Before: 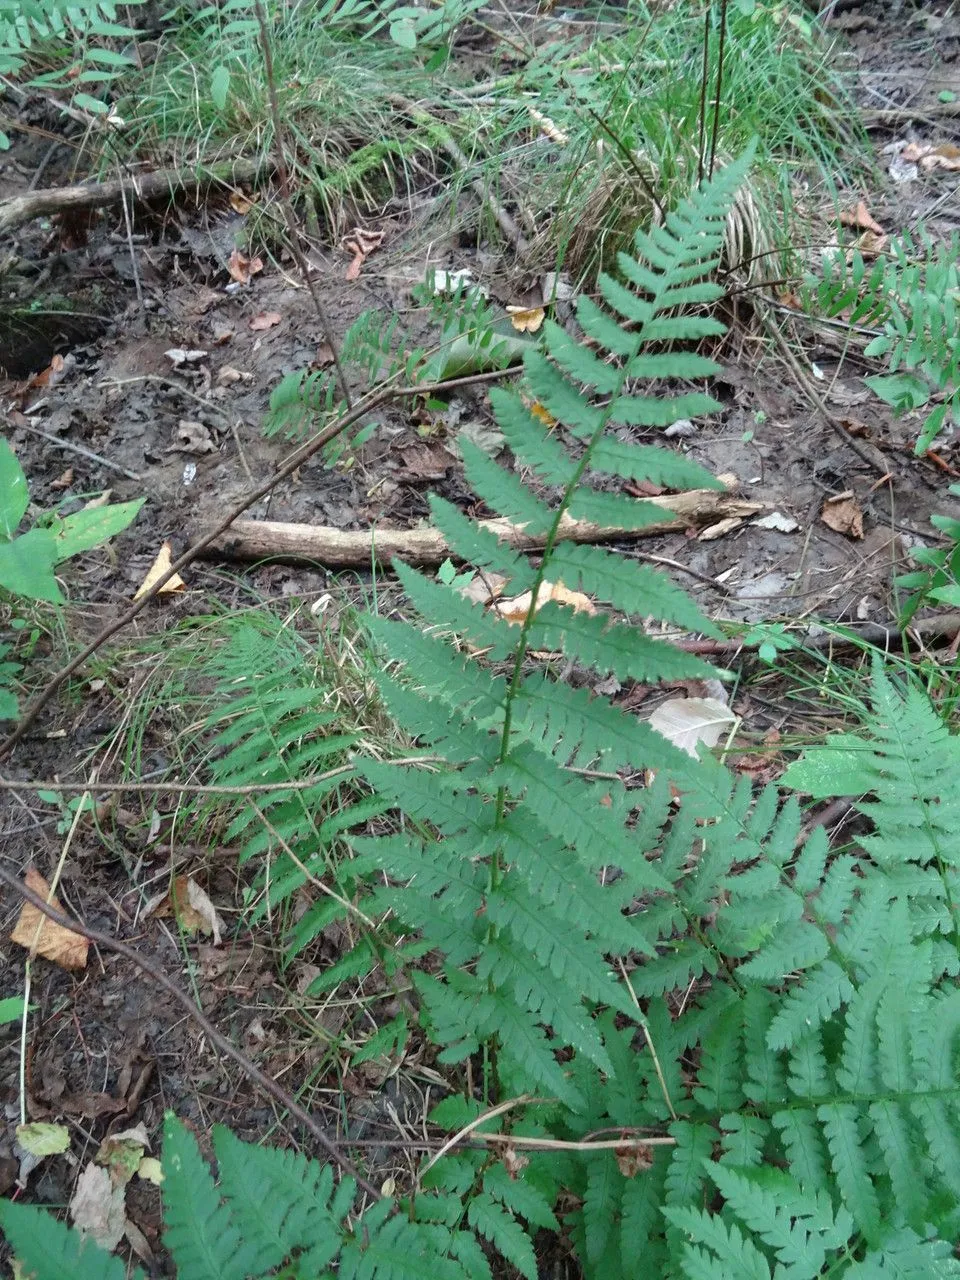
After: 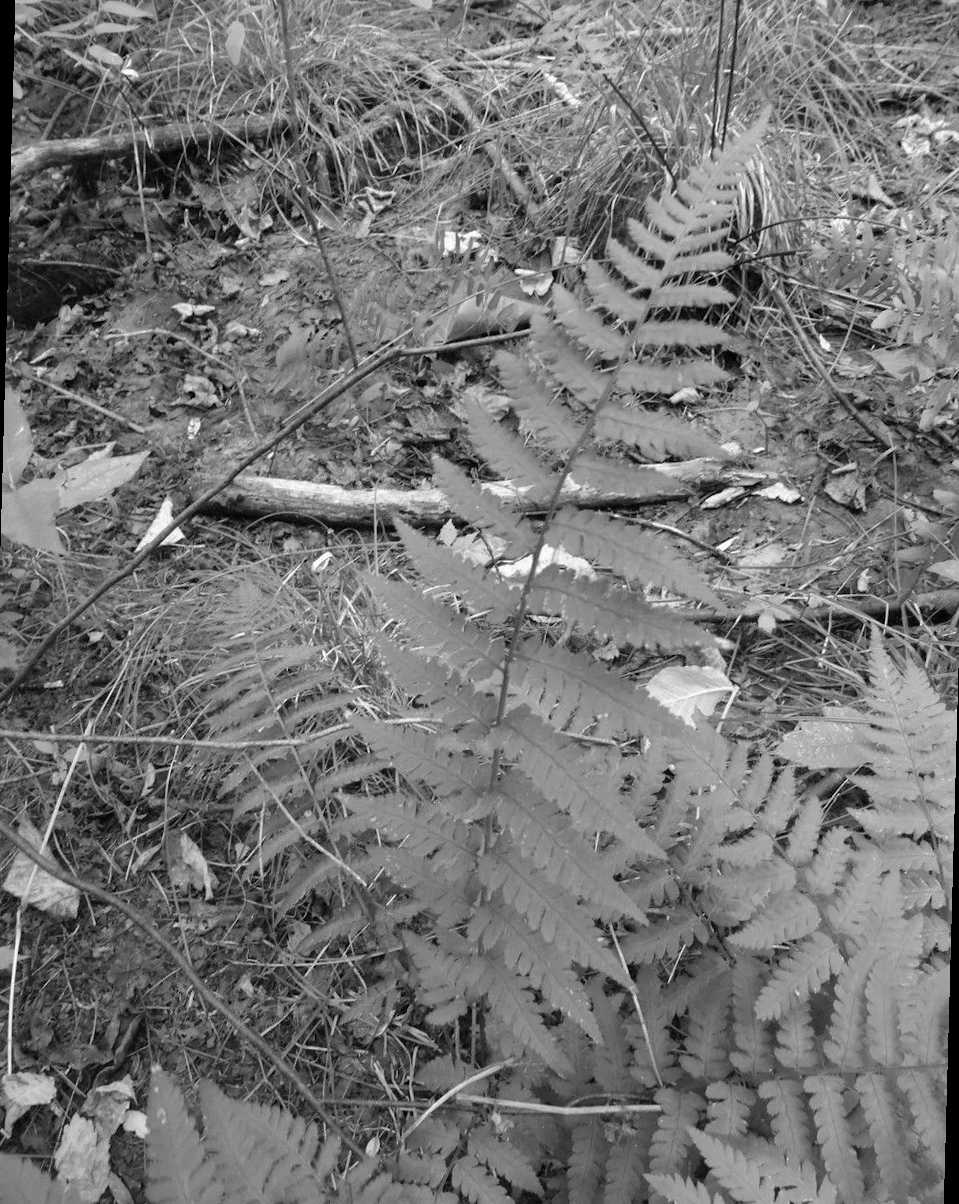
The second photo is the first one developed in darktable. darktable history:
monochrome: on, module defaults
rotate and perspective: rotation 1.57°, crop left 0.018, crop right 0.982, crop top 0.039, crop bottom 0.961
